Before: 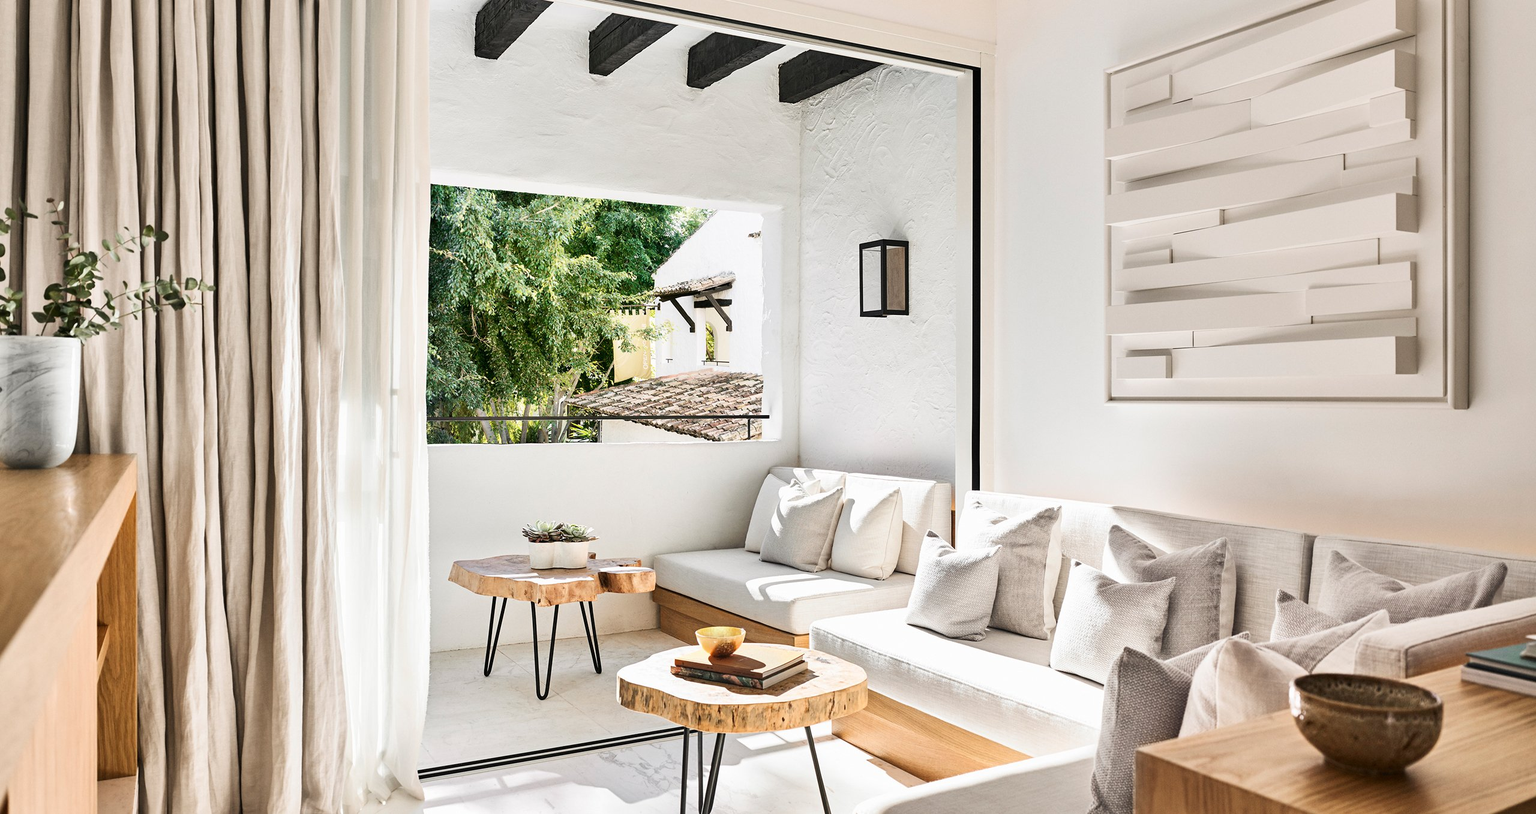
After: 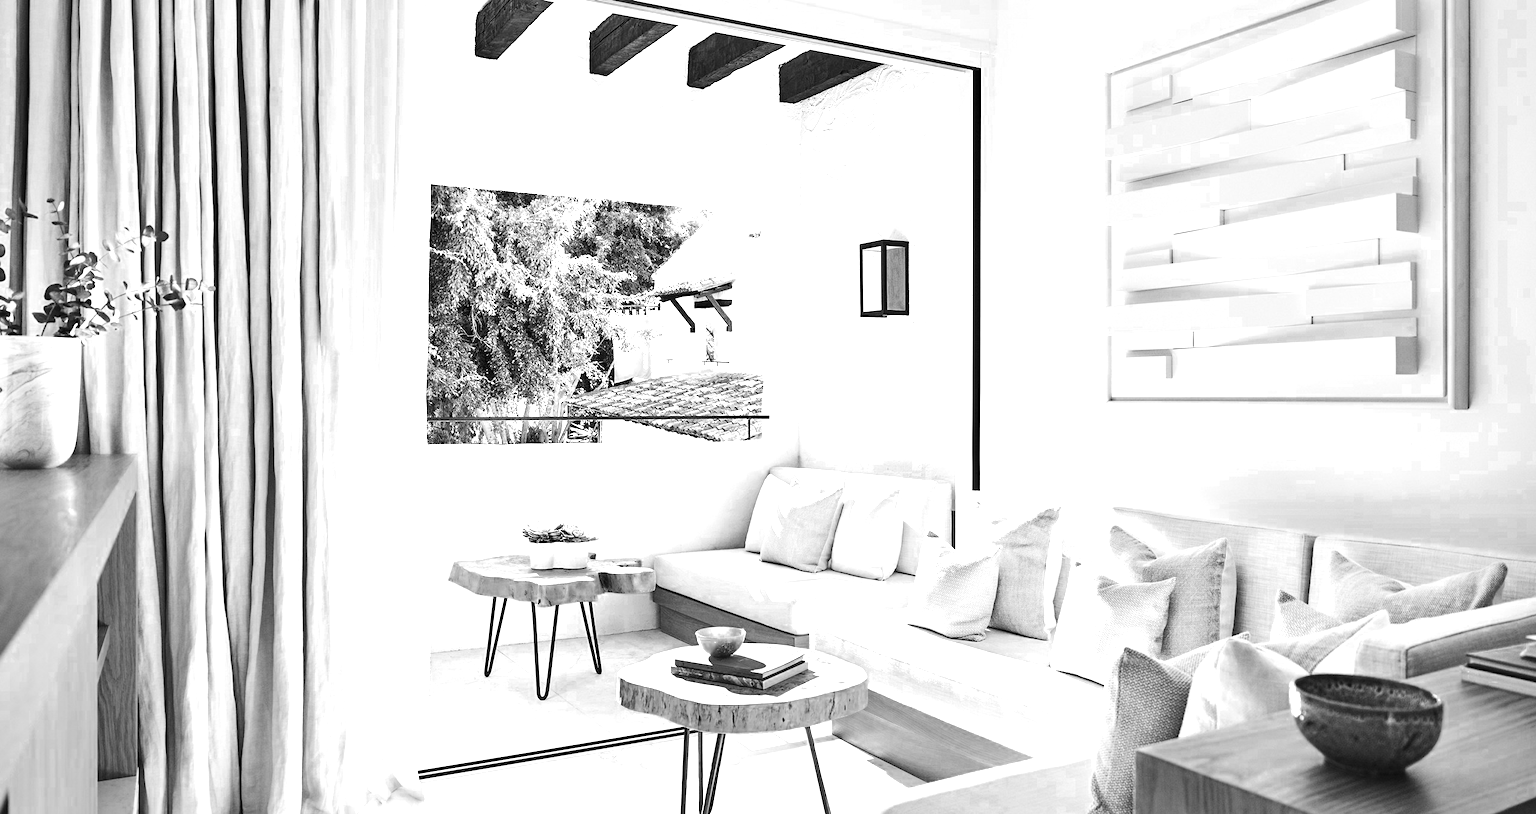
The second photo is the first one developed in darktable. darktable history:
color zones: curves: ch0 [(0.002, 0.589) (0.107, 0.484) (0.146, 0.249) (0.217, 0.352) (0.309, 0.525) (0.39, 0.404) (0.455, 0.169) (0.597, 0.055) (0.724, 0.212) (0.775, 0.691) (0.869, 0.571) (1, 0.587)]; ch1 [(0, 0) (0.143, 0) (0.286, 0) (0.429, 0) (0.571, 0) (0.714, 0) (0.857, 0)]
exposure: exposure 1.135 EV, compensate highlight preservation false
vignetting: fall-off start 92.43%, brightness -0.37, saturation 0.004
contrast brightness saturation: contrast 0.219
